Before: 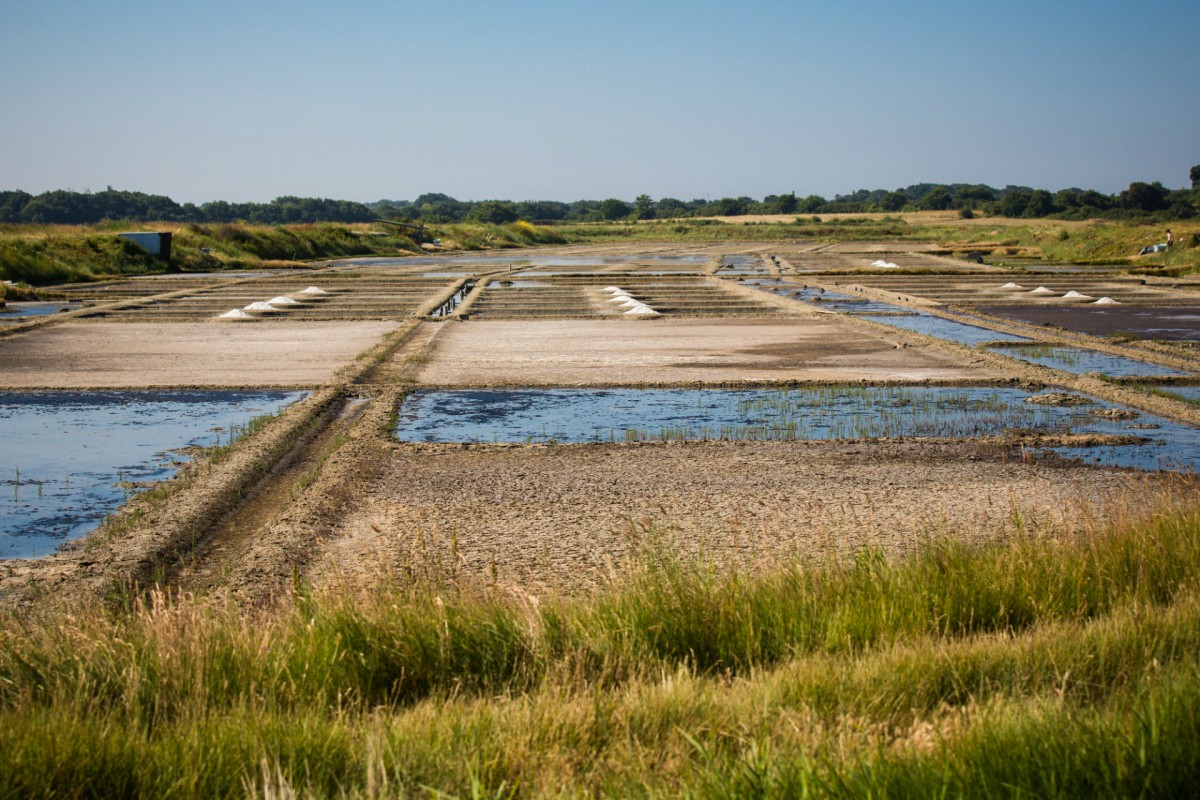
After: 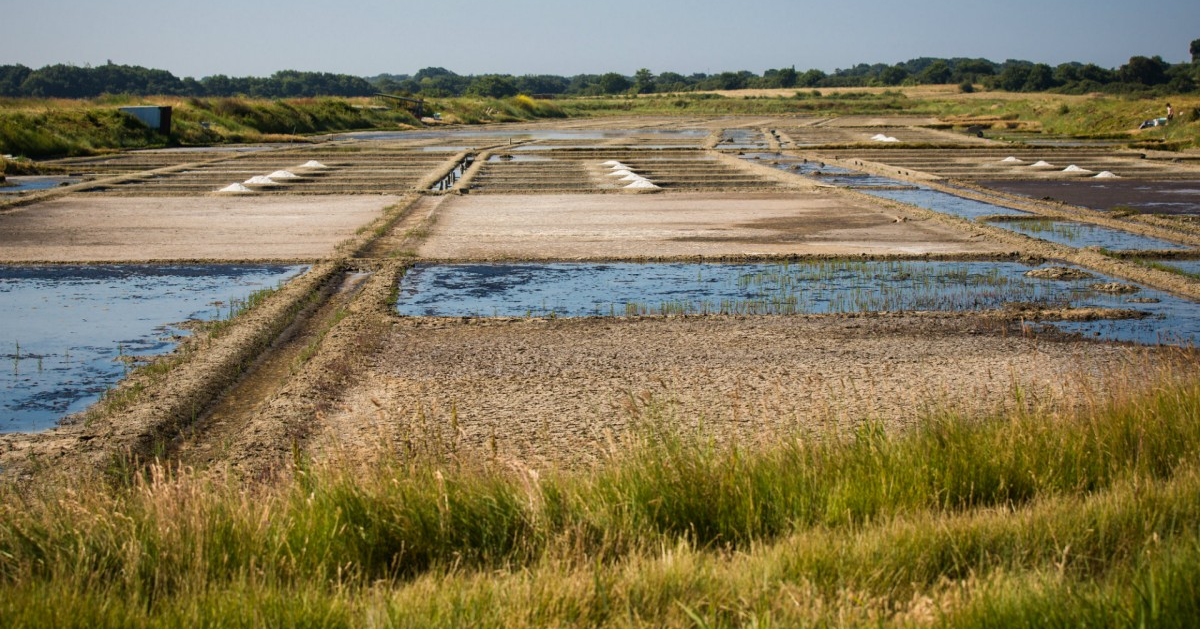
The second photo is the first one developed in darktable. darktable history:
crop and rotate: top 15.771%, bottom 5.501%
